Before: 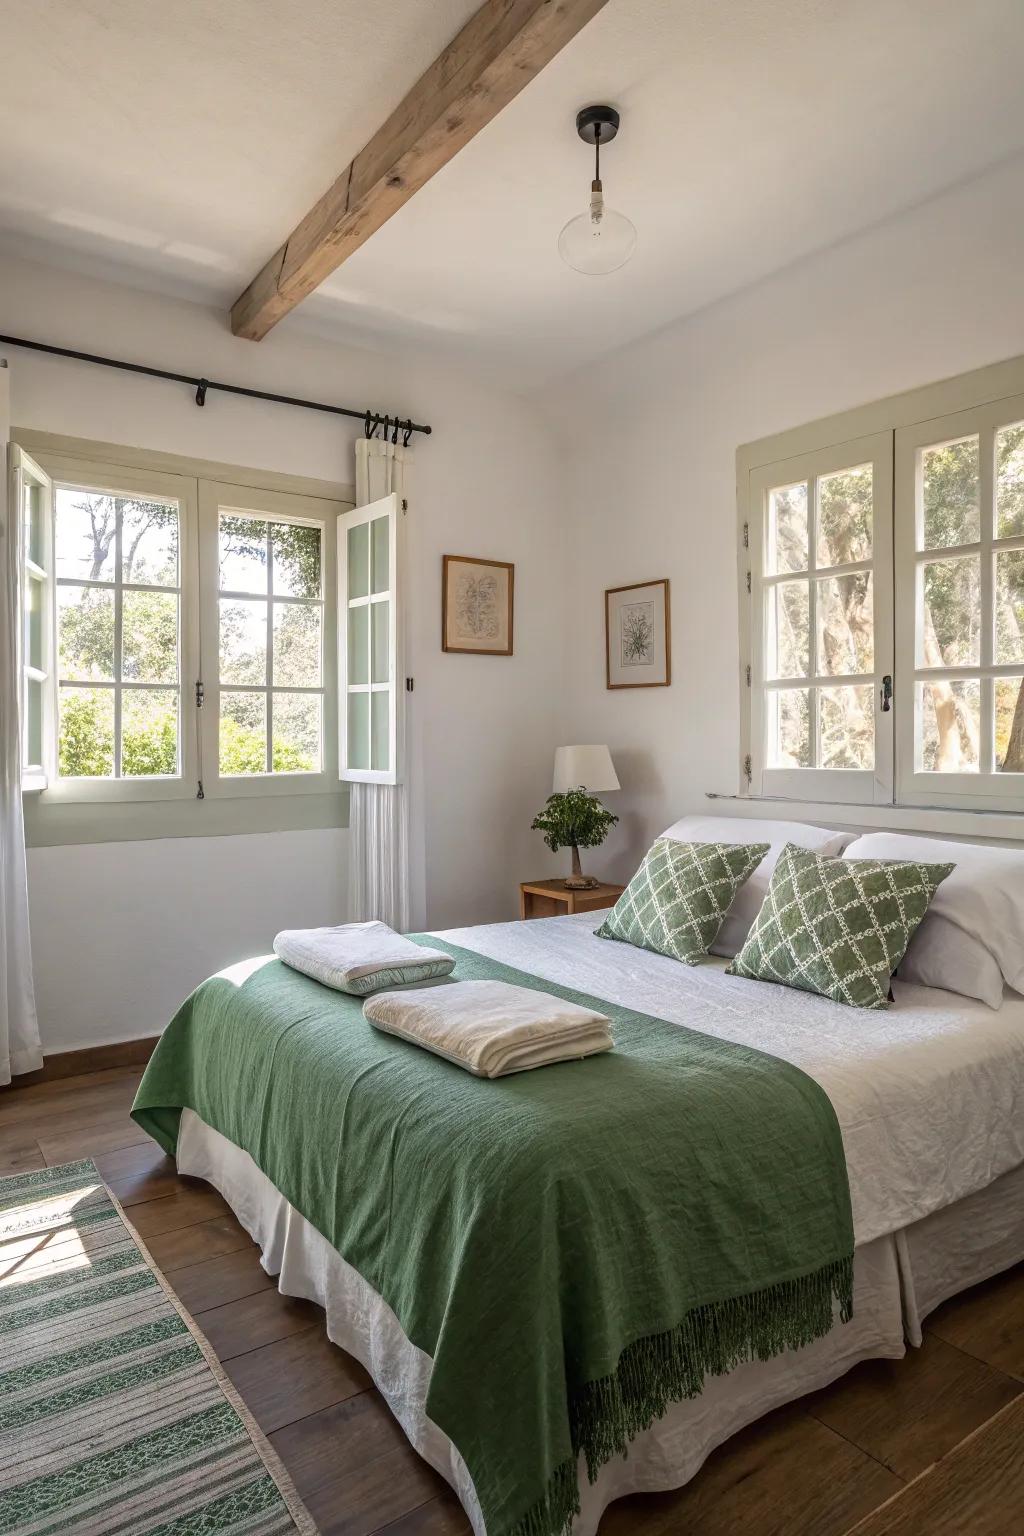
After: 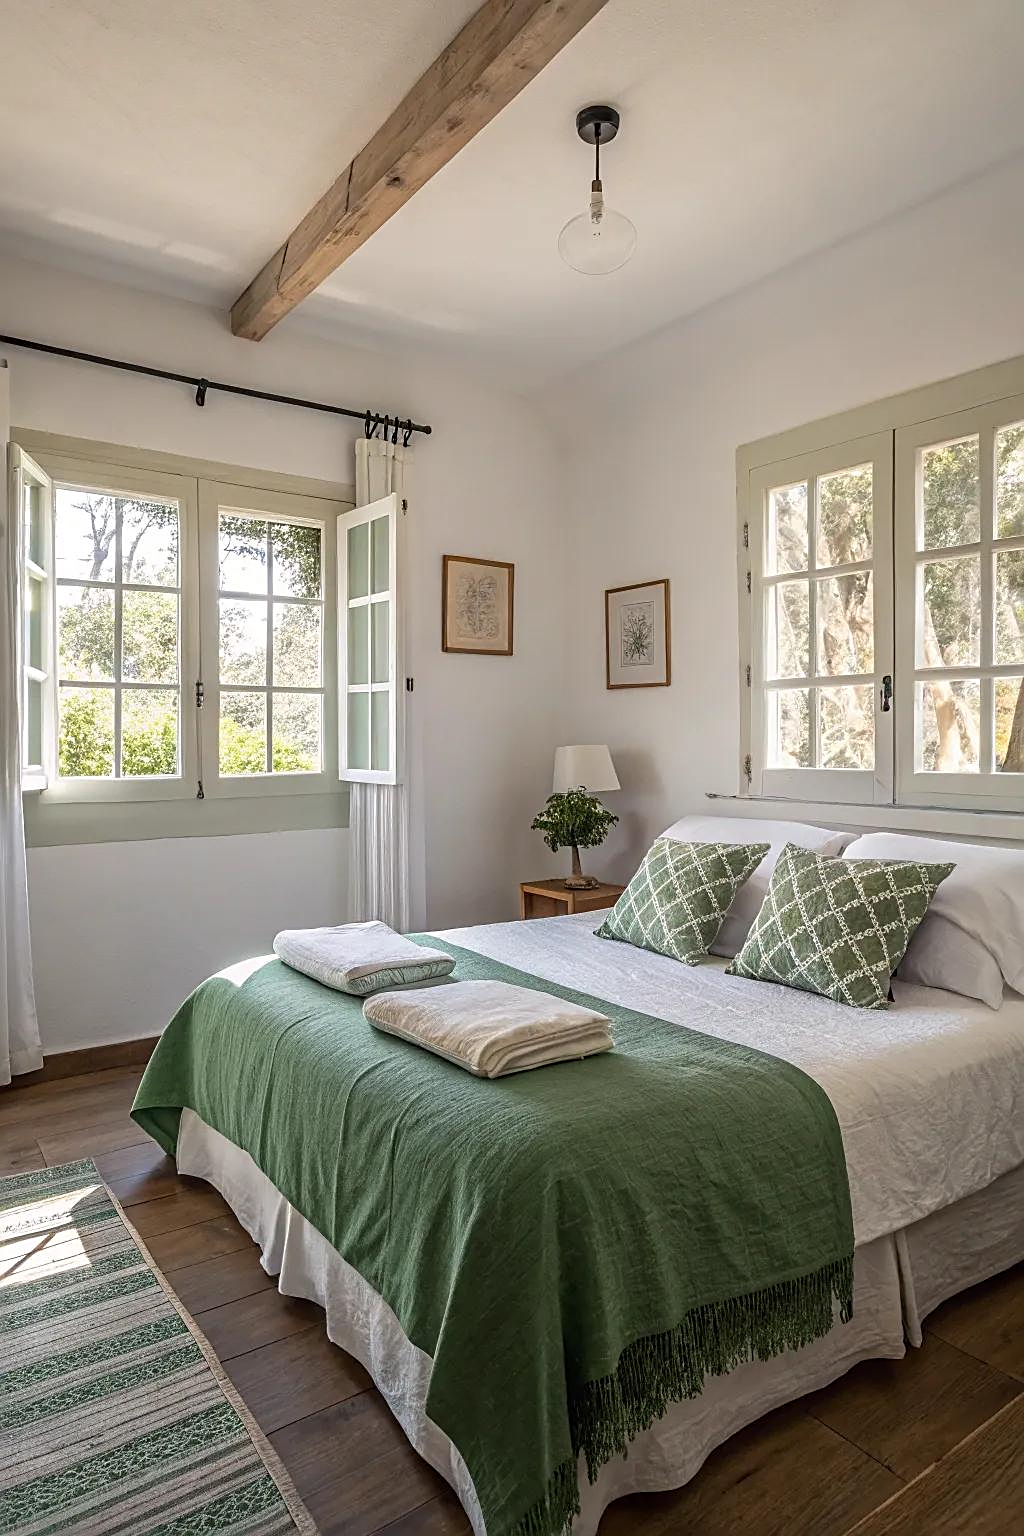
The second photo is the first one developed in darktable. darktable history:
sharpen: amount 0.564
